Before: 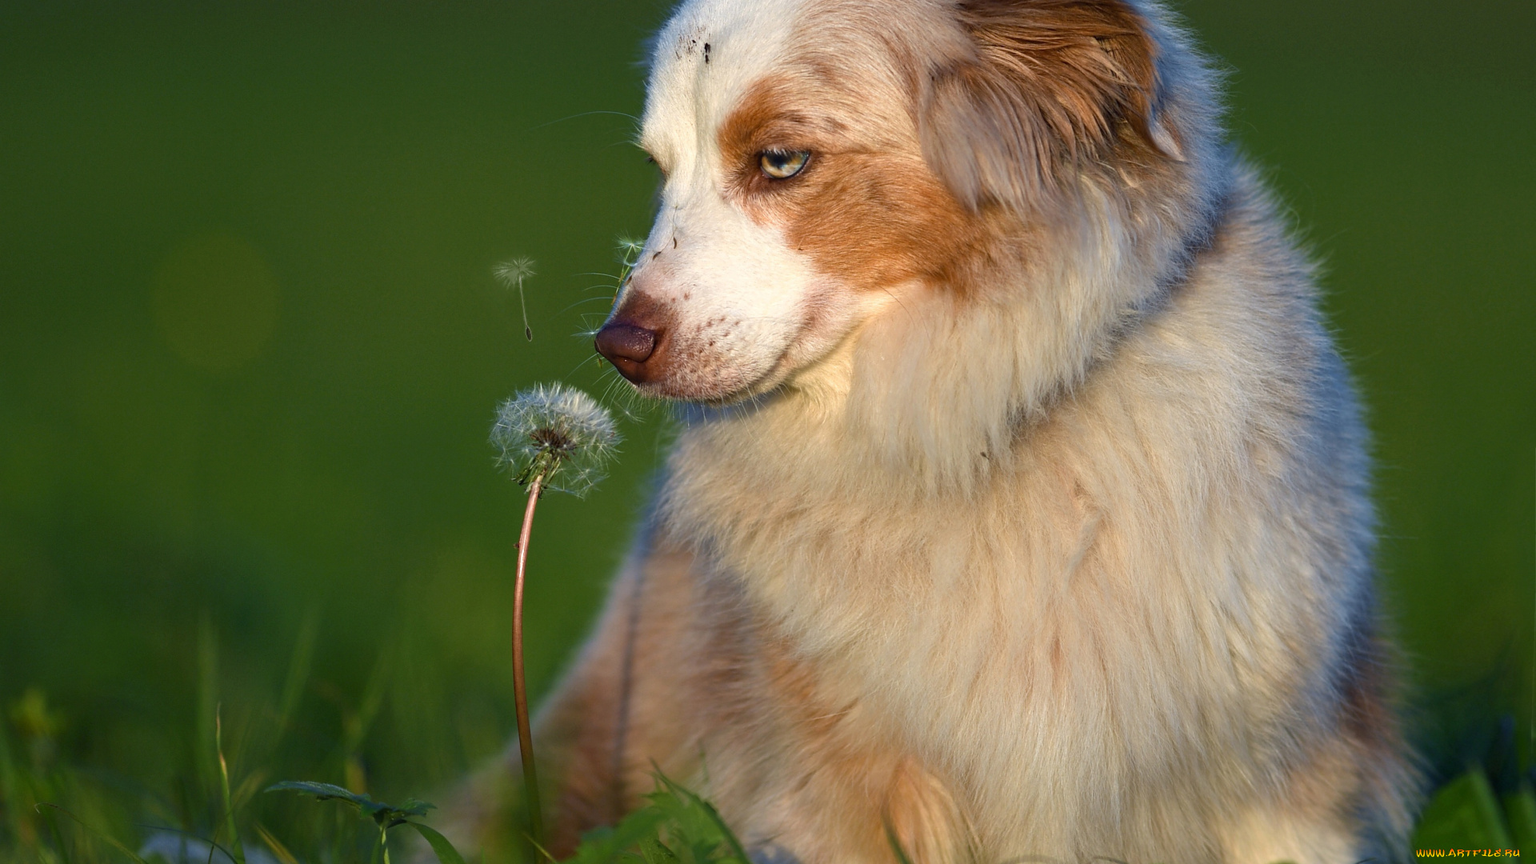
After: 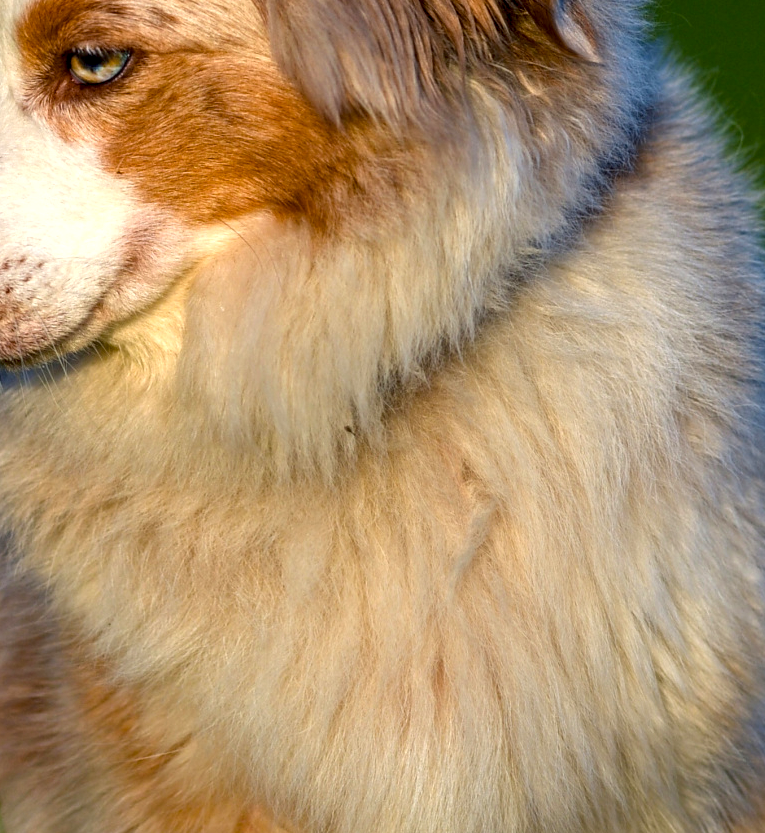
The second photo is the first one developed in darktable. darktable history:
color balance rgb: global offset › hue 169.17°, perceptual saturation grading › global saturation 16.225%, global vibrance 19.525%
local contrast: detail 140%
exposure: black level correction 0.005, exposure 0.015 EV, compensate highlight preservation false
crop: left 45.922%, top 12.944%, right 14.195%, bottom 9.855%
